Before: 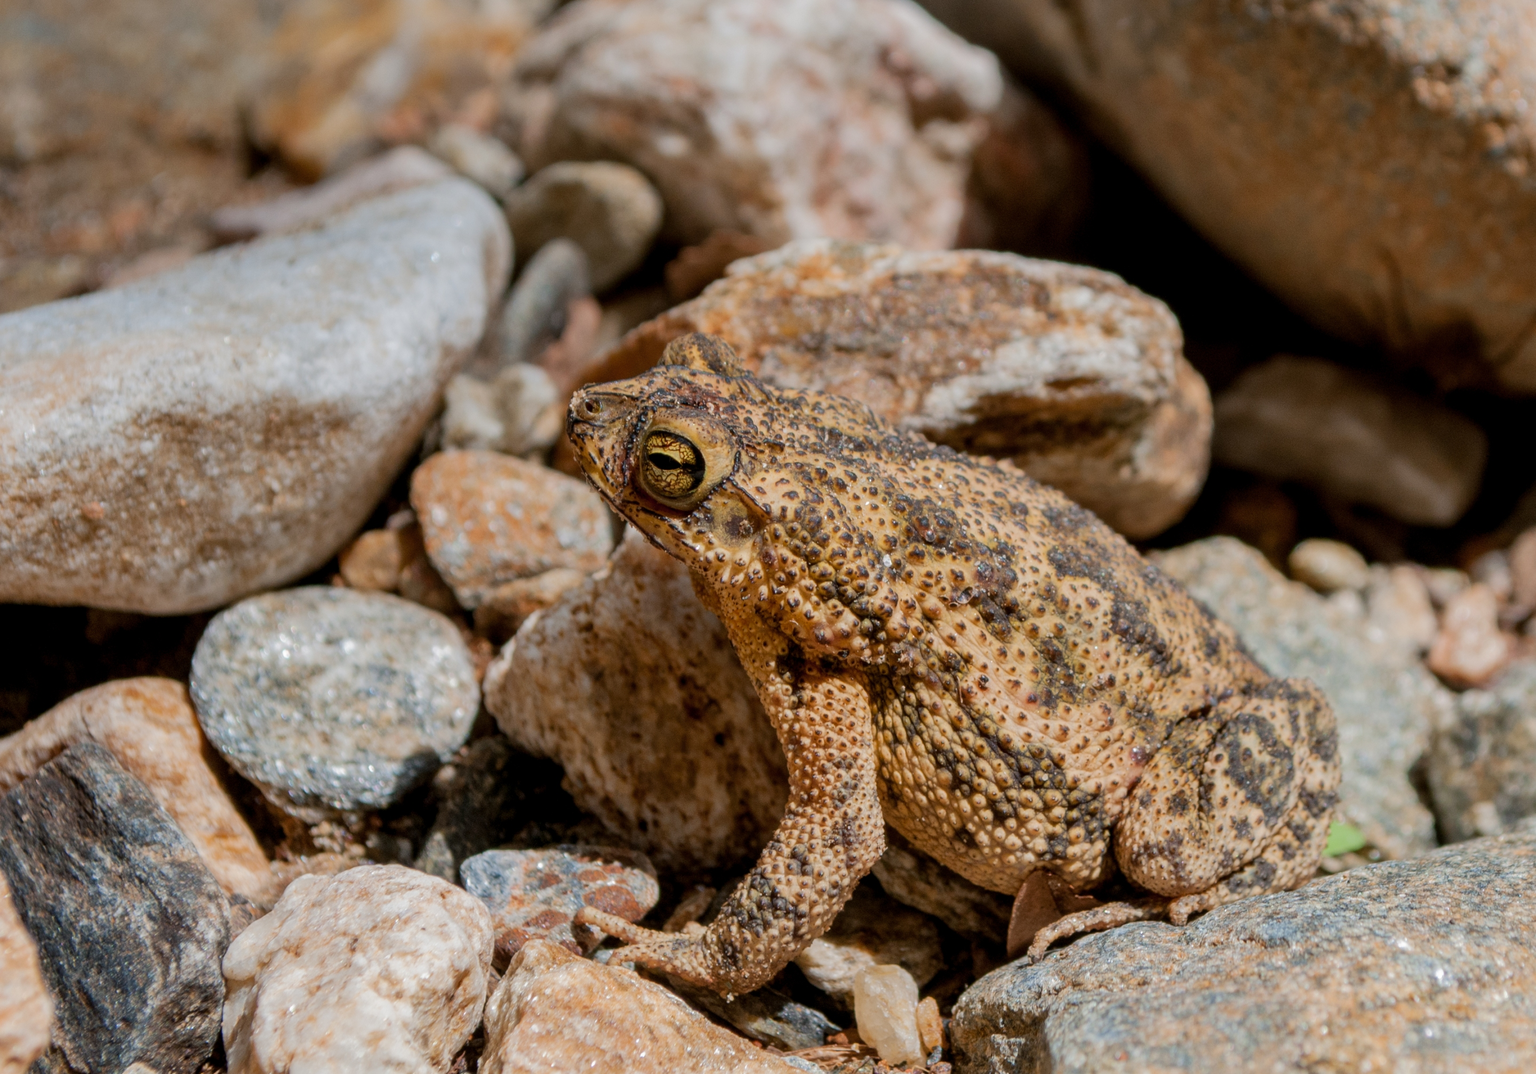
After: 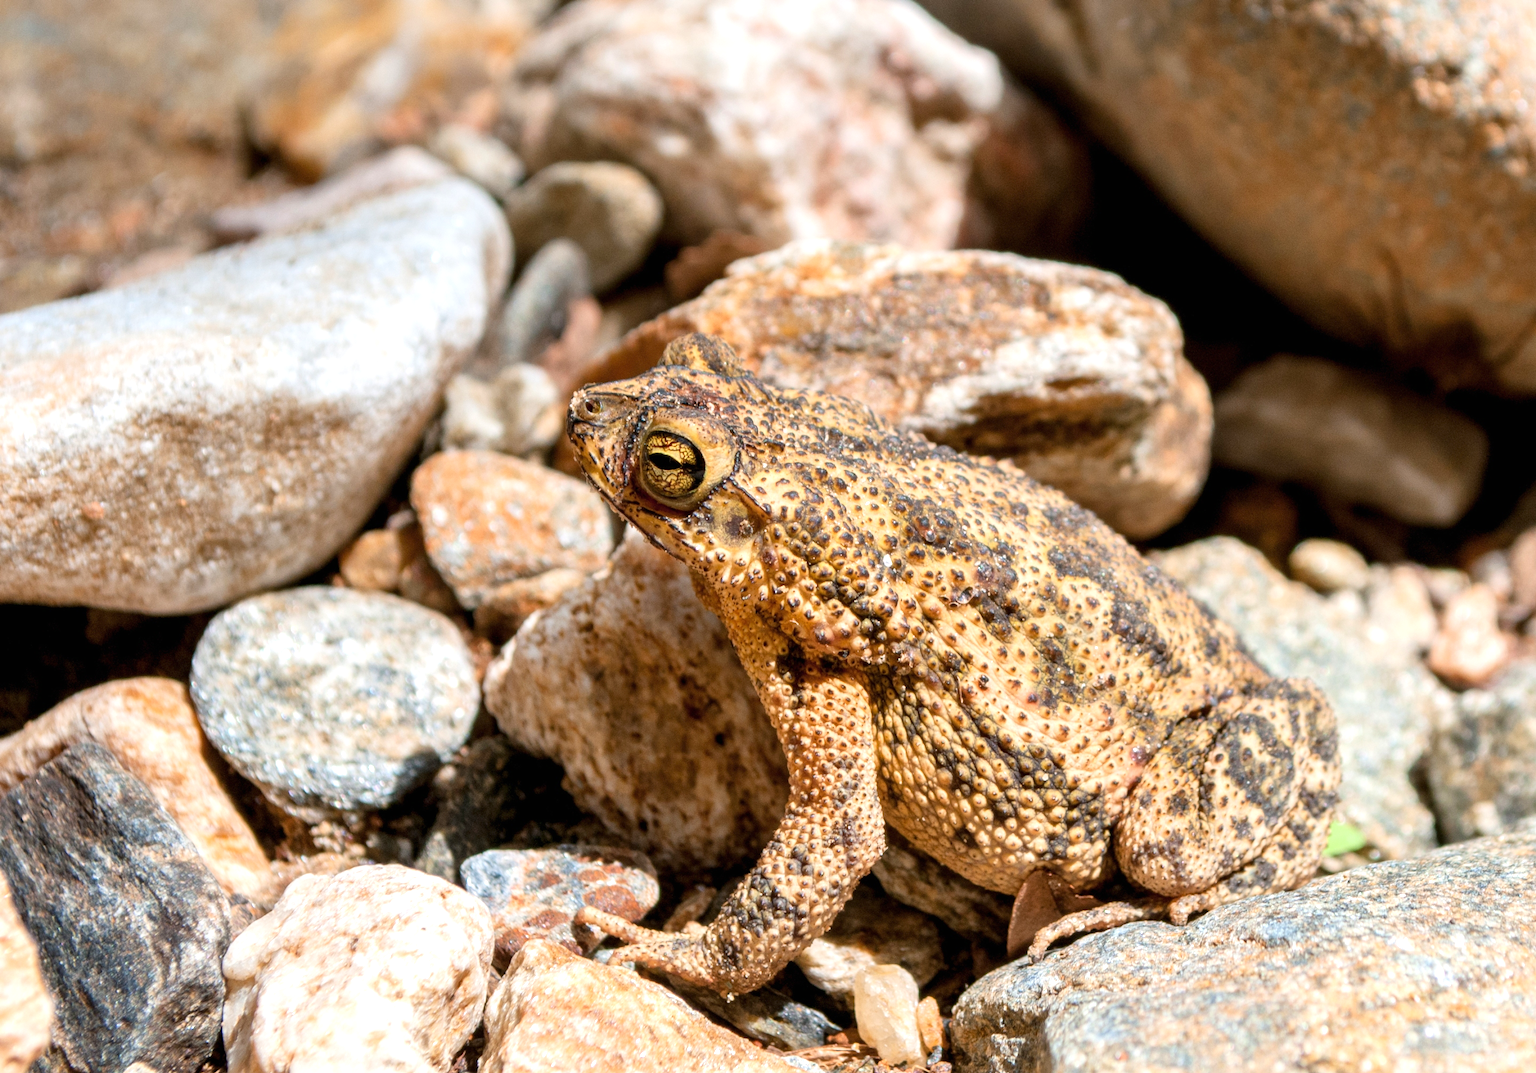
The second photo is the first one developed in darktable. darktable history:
exposure: black level correction 0, exposure 0.947 EV, compensate highlight preservation false
contrast brightness saturation: contrast 0.054
